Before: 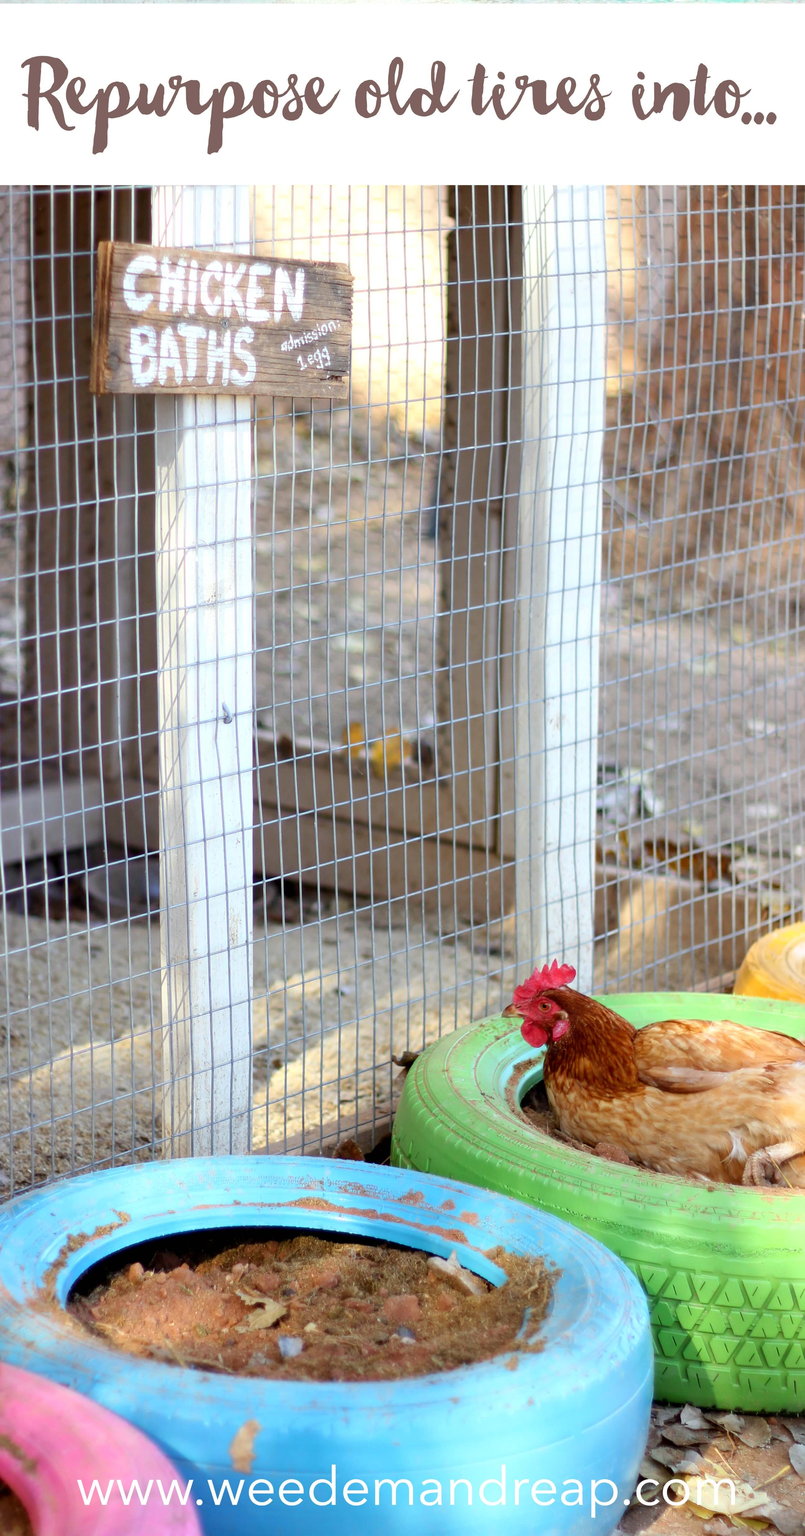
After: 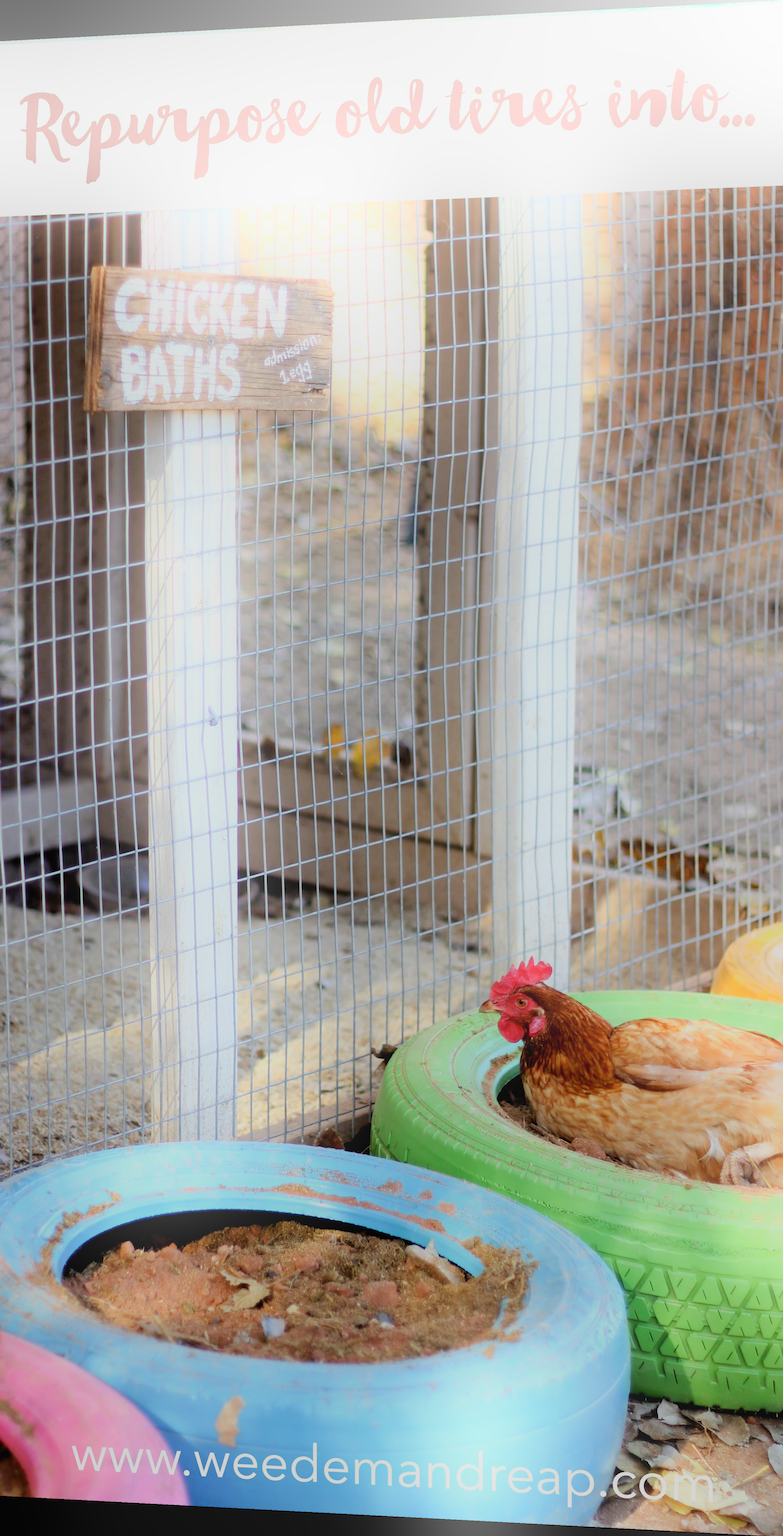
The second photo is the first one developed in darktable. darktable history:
bloom: size 40%
rotate and perspective: lens shift (horizontal) -0.055, automatic cropping off
color correction: saturation 0.99
filmic rgb: black relative exposure -6.98 EV, white relative exposure 5.63 EV, hardness 2.86
